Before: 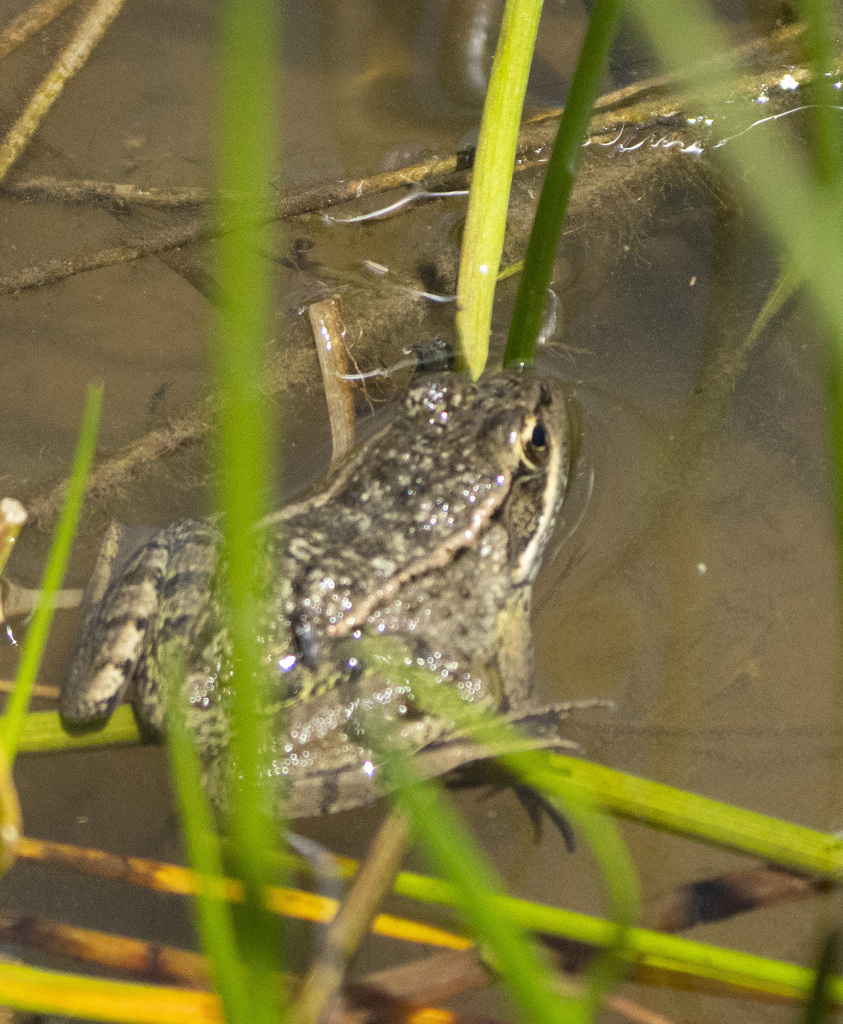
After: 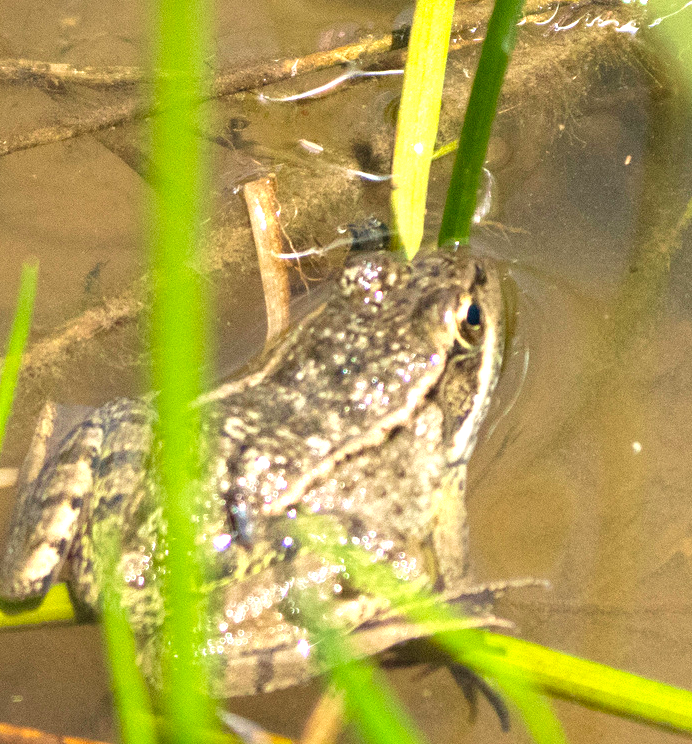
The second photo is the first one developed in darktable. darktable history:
color correction: highlights b* -0.058, saturation 1.06
crop: left 7.801%, top 11.894%, right 10.104%, bottom 15.402%
exposure: black level correction 0, exposure 1.001 EV, compensate highlight preservation false
velvia: on, module defaults
